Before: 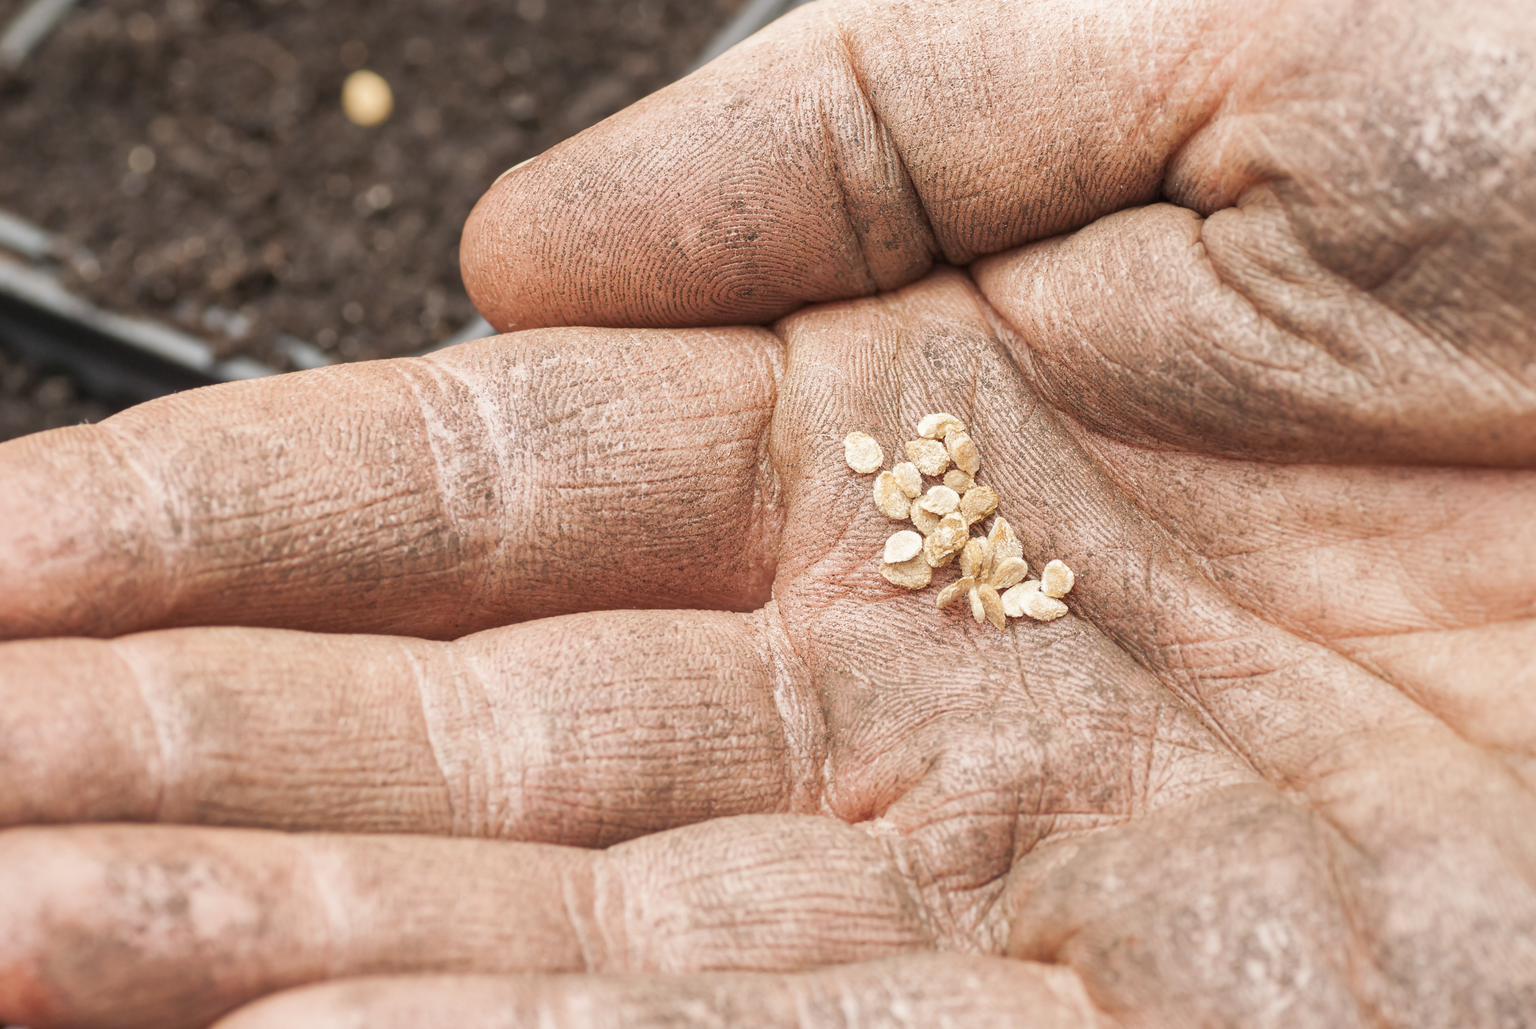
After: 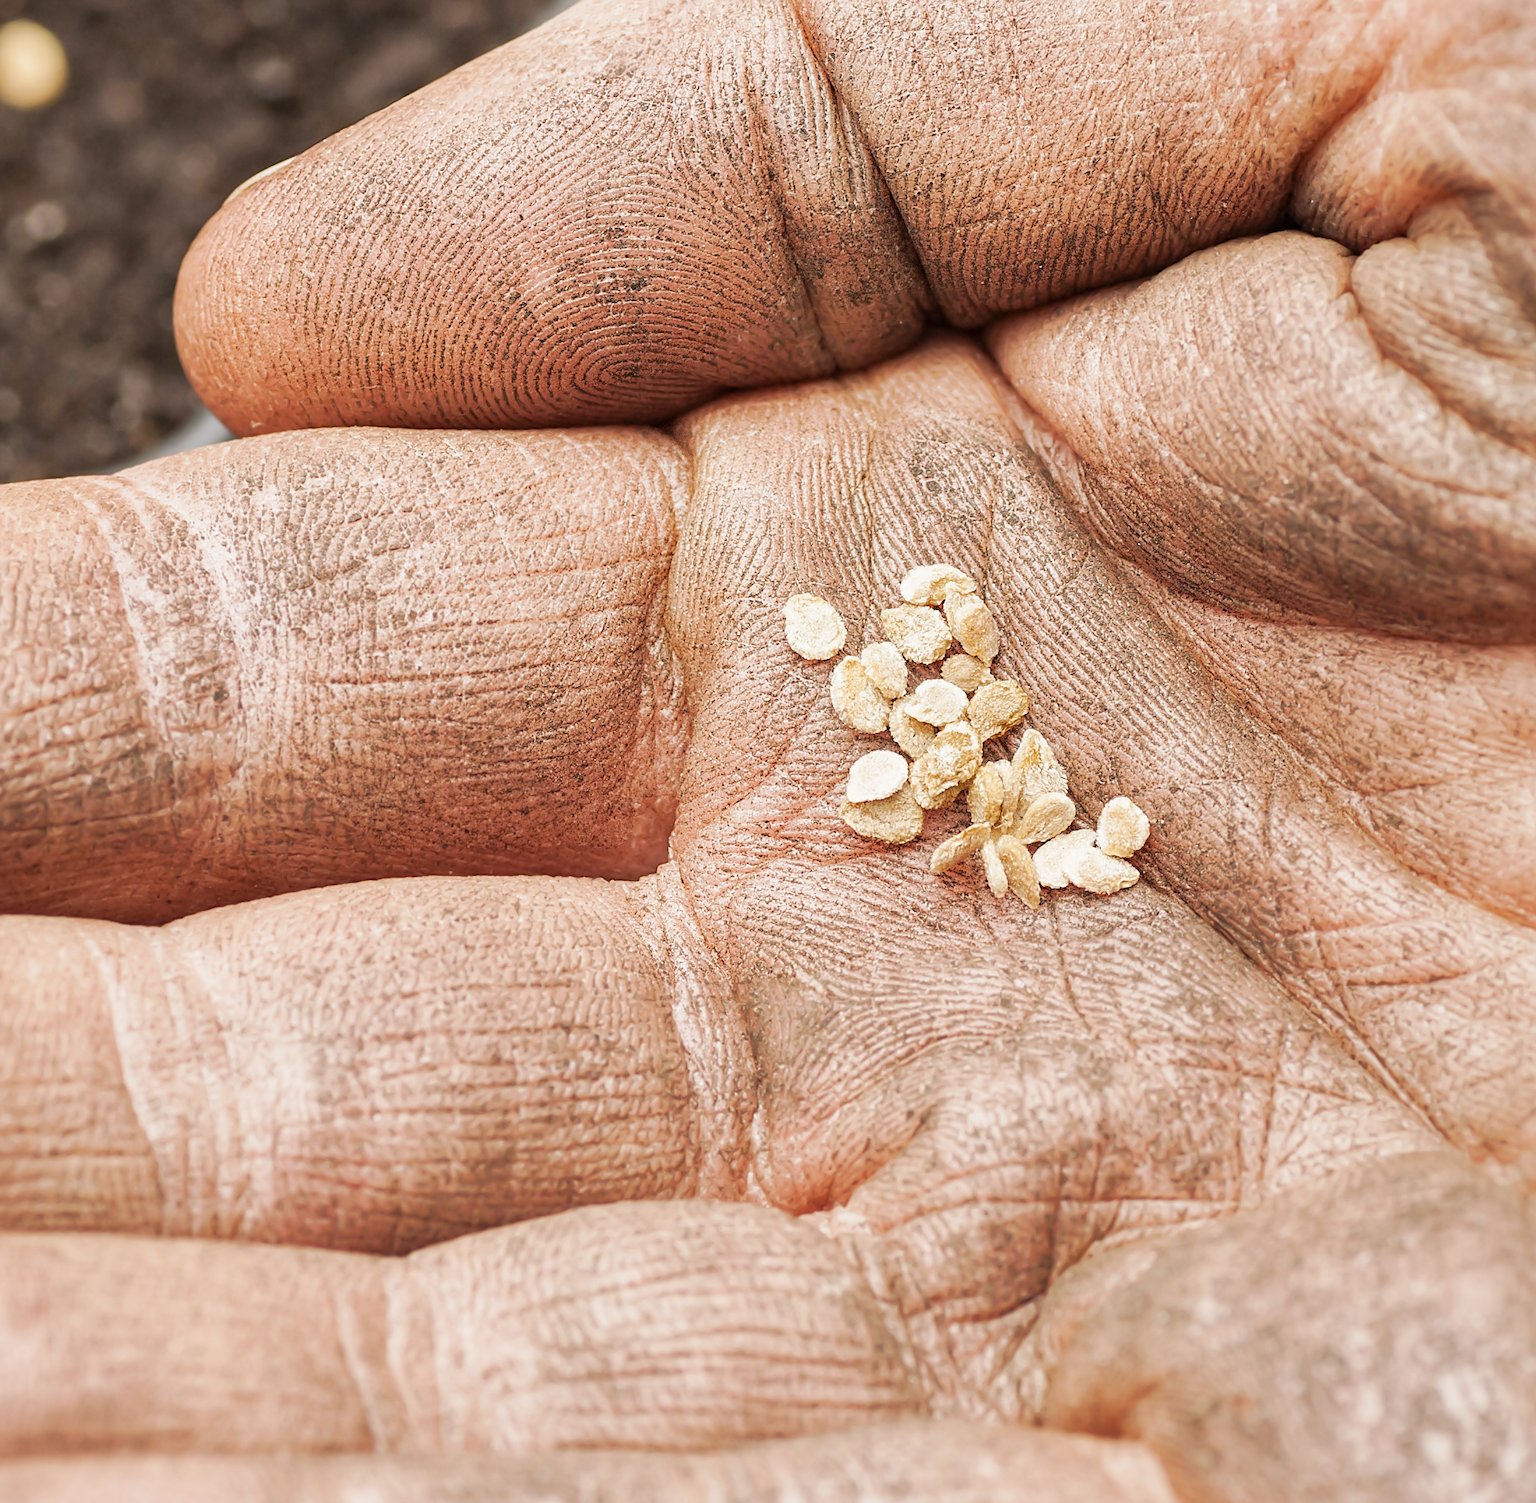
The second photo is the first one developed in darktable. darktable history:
shadows and highlights: shadows -20.05, white point adjustment -2.05, highlights -34.81, highlights color adjustment 56.72%
levels: levels [0, 0.476, 0.951]
crop and rotate: left 22.82%, top 5.637%, right 14.178%, bottom 2.272%
sharpen: amount 0.489
tone curve: curves: ch0 [(0, 0) (0.058, 0.027) (0.214, 0.183) (0.304, 0.288) (0.522, 0.549) (0.658, 0.7) (0.741, 0.775) (0.844, 0.866) (0.986, 0.957)]; ch1 [(0, 0) (0.172, 0.123) (0.312, 0.296) (0.437, 0.429) (0.471, 0.469) (0.502, 0.5) (0.513, 0.515) (0.572, 0.603) (0.617, 0.653) (0.68, 0.724) (0.889, 0.924) (1, 1)]; ch2 [(0, 0) (0.411, 0.424) (0.489, 0.49) (0.502, 0.5) (0.517, 0.519) (0.549, 0.578) (0.604, 0.628) (0.693, 0.686) (1, 1)], preserve colors none
